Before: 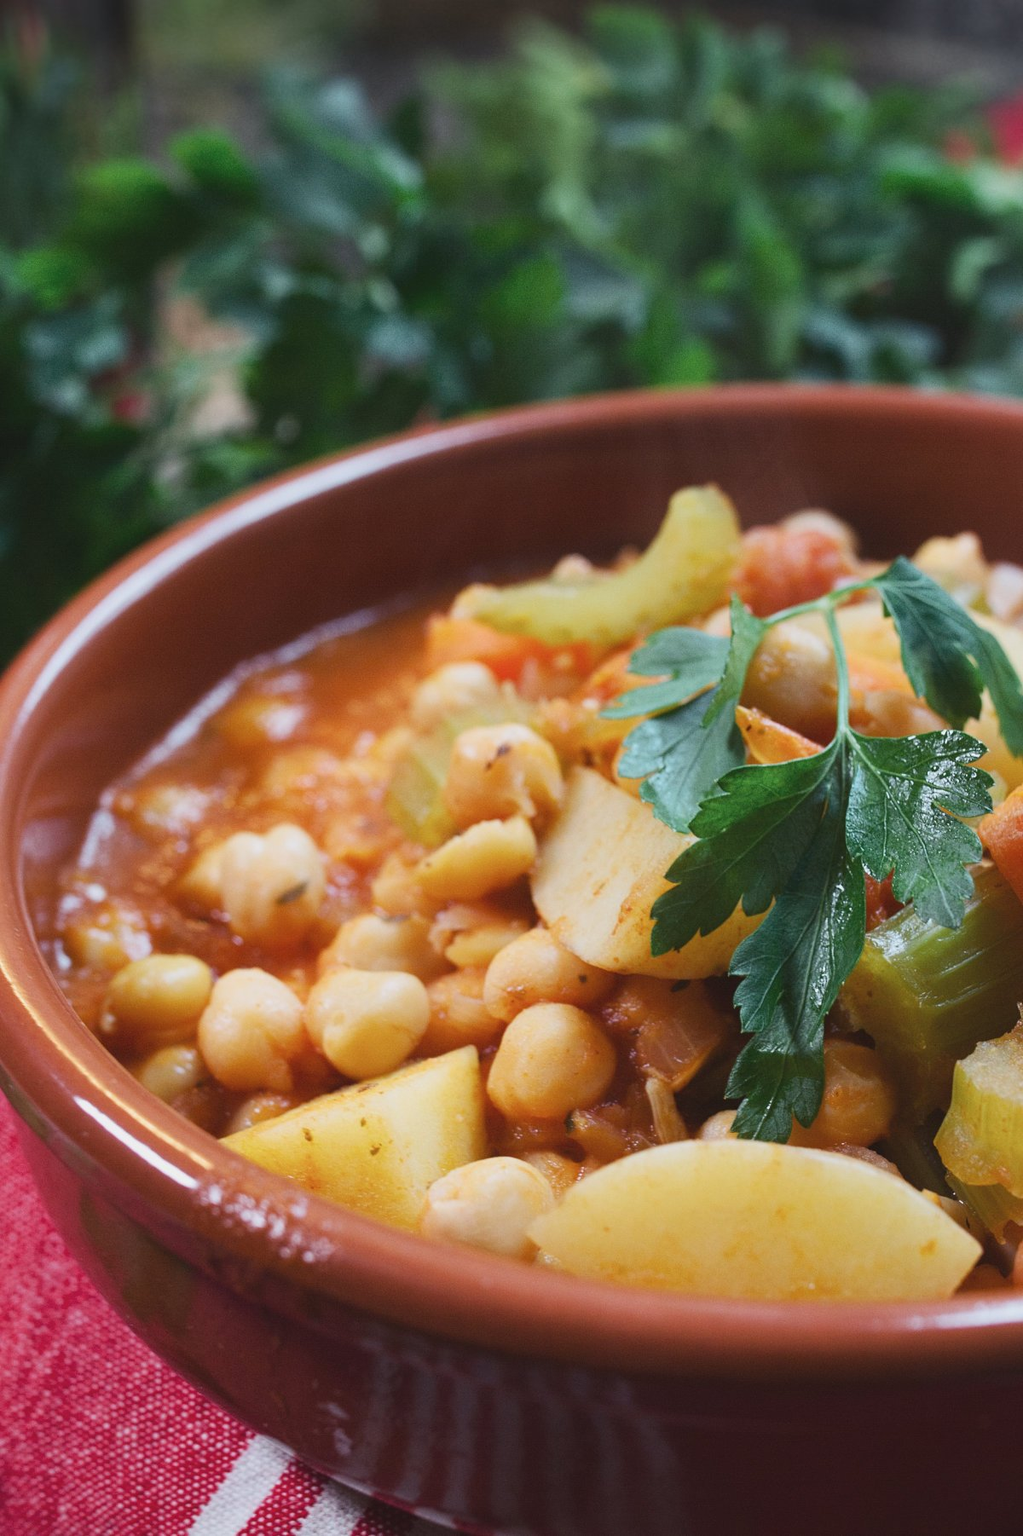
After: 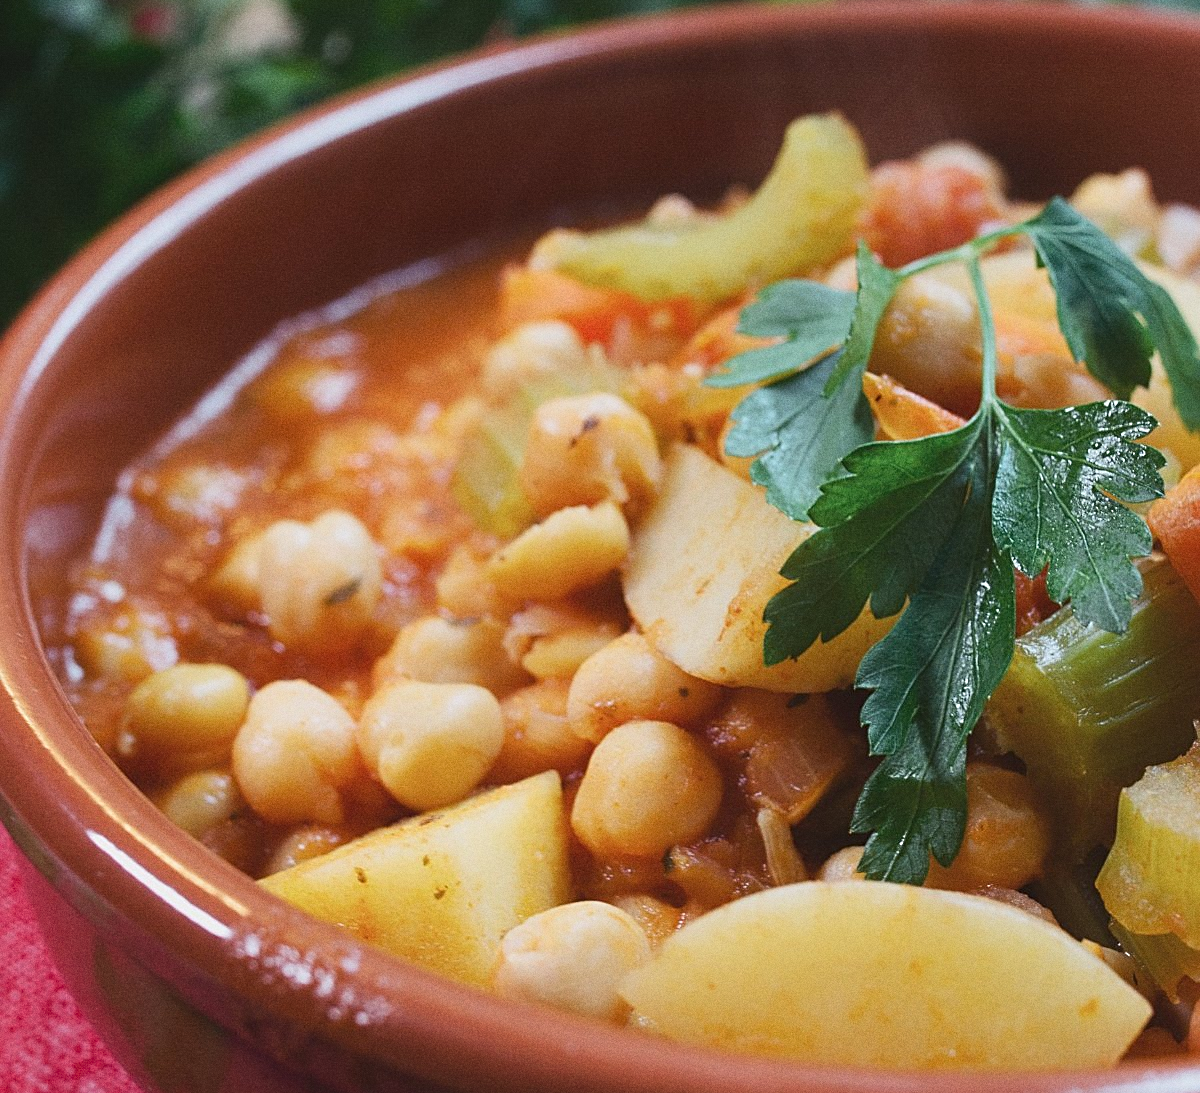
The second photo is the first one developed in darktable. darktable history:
crop and rotate: top 25.357%, bottom 13.942%
sharpen: on, module defaults
grain: coarseness 0.47 ISO
